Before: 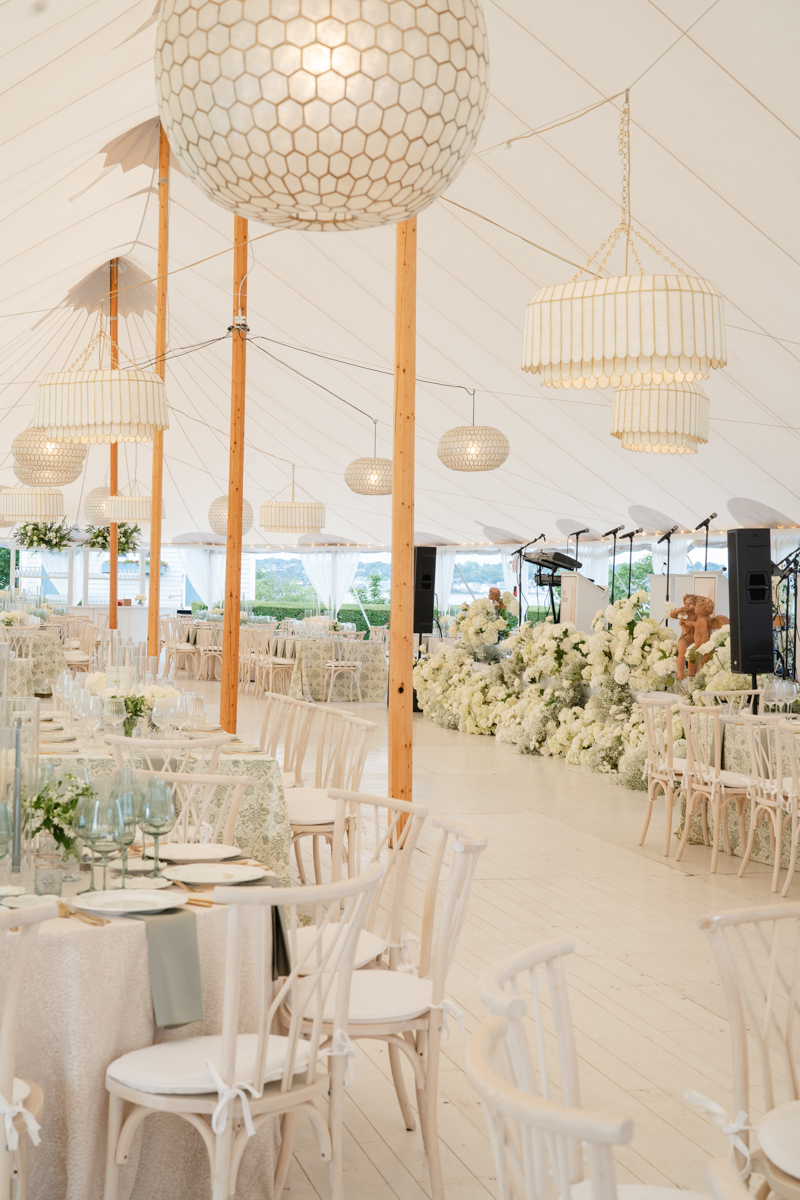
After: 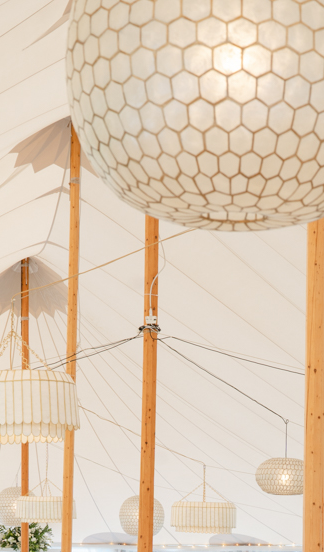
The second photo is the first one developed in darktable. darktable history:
crop and rotate: left 11.199%, top 0.081%, right 48.299%, bottom 53.891%
